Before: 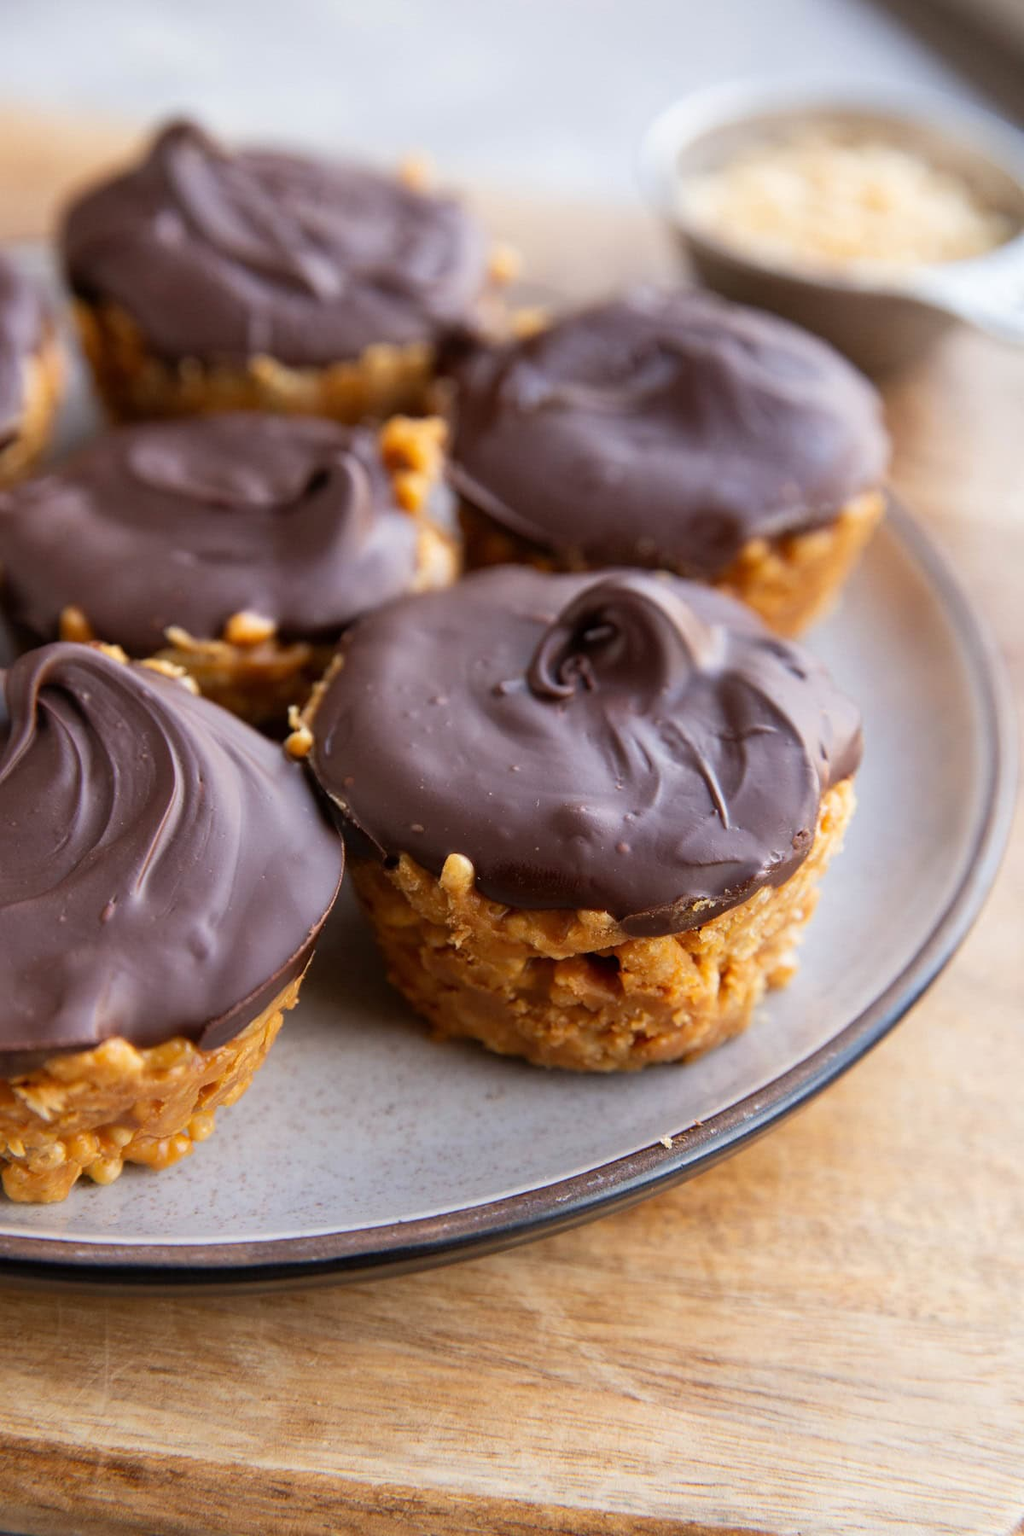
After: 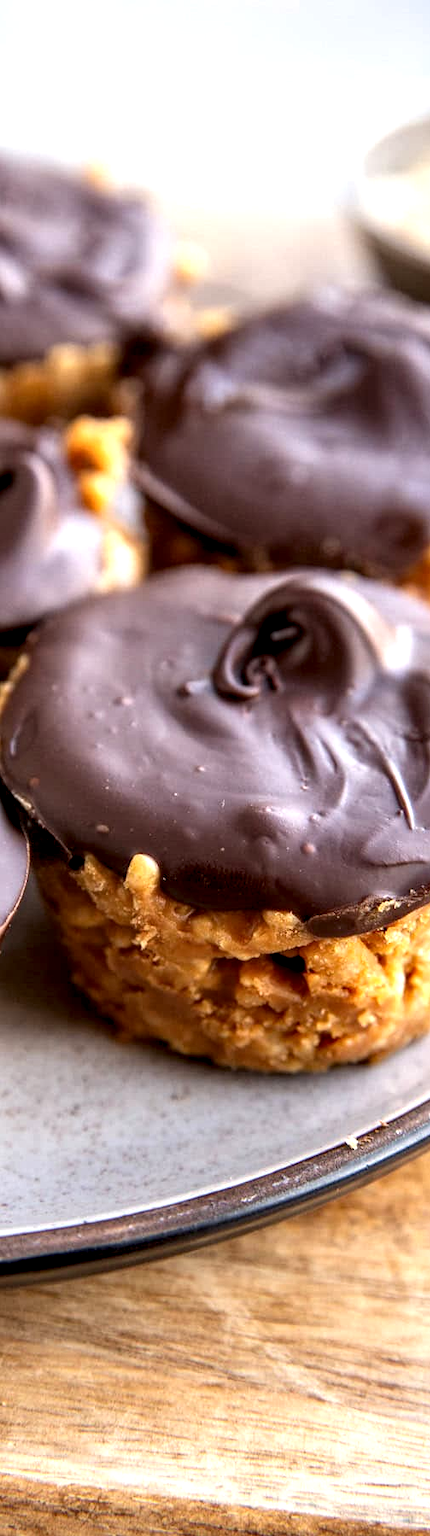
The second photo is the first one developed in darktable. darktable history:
local contrast: highlights 60%, shadows 62%, detail 160%
exposure: black level correction 0.001, exposure 0.498 EV, compensate highlight preservation false
crop: left 30.763%, right 27.225%
